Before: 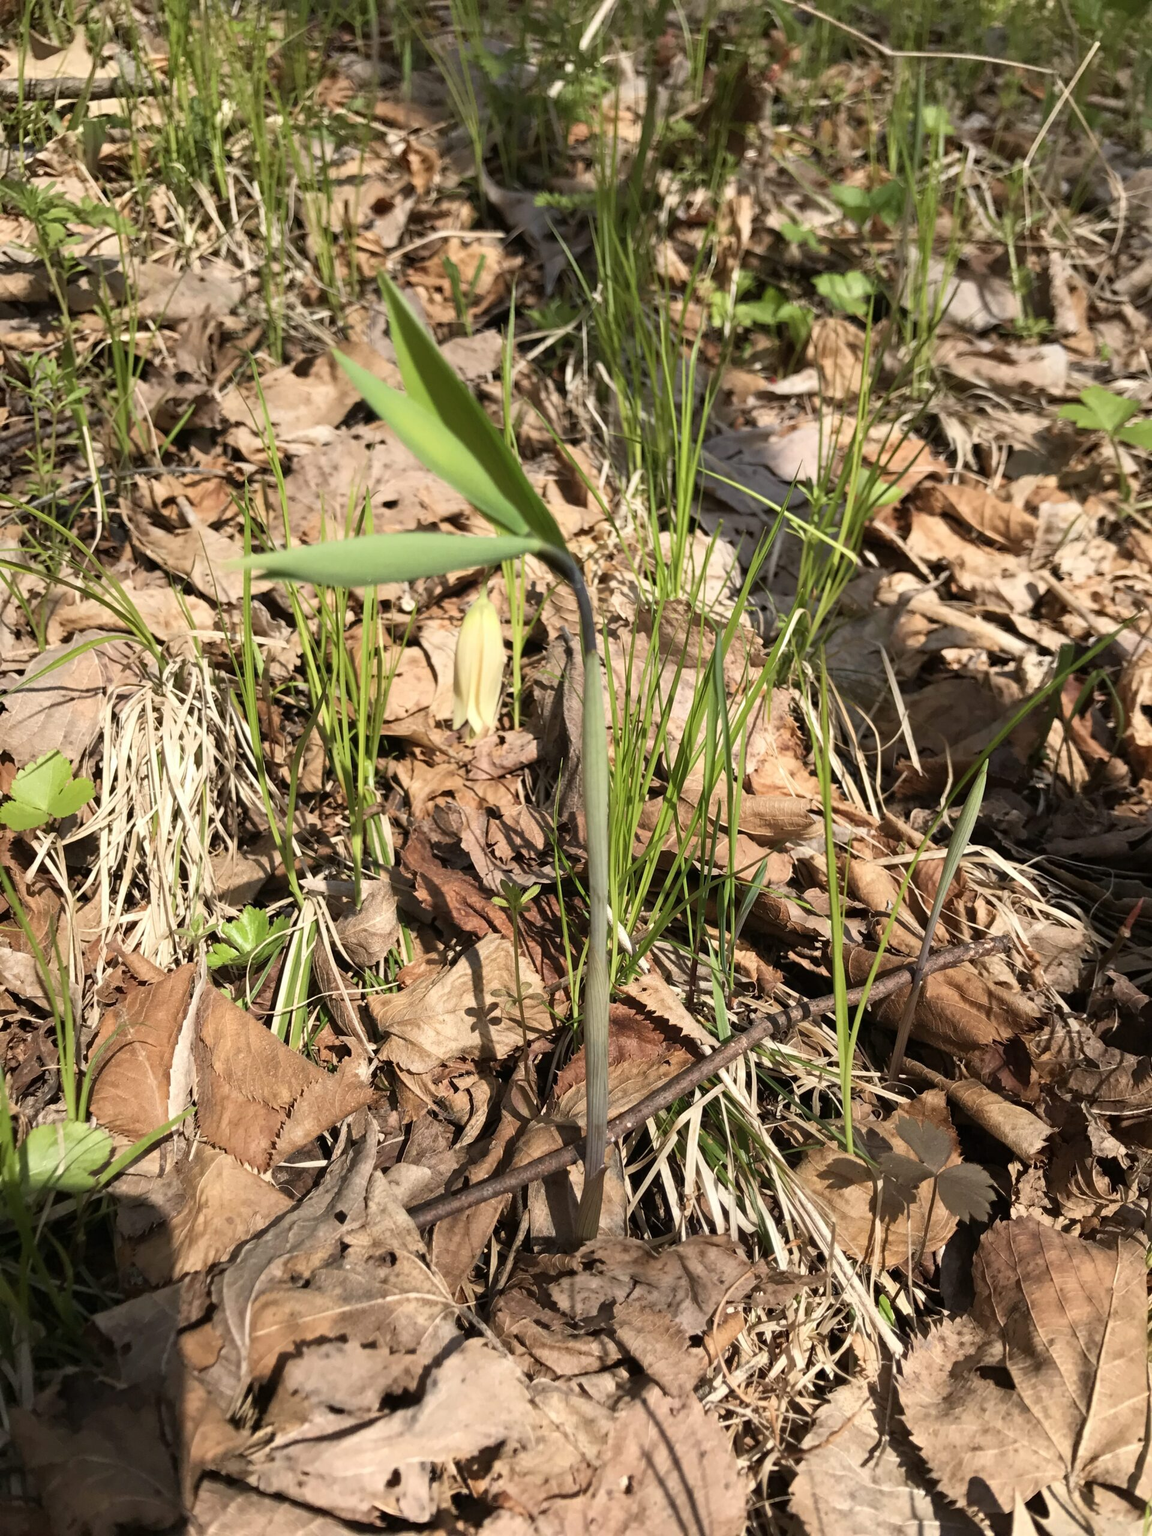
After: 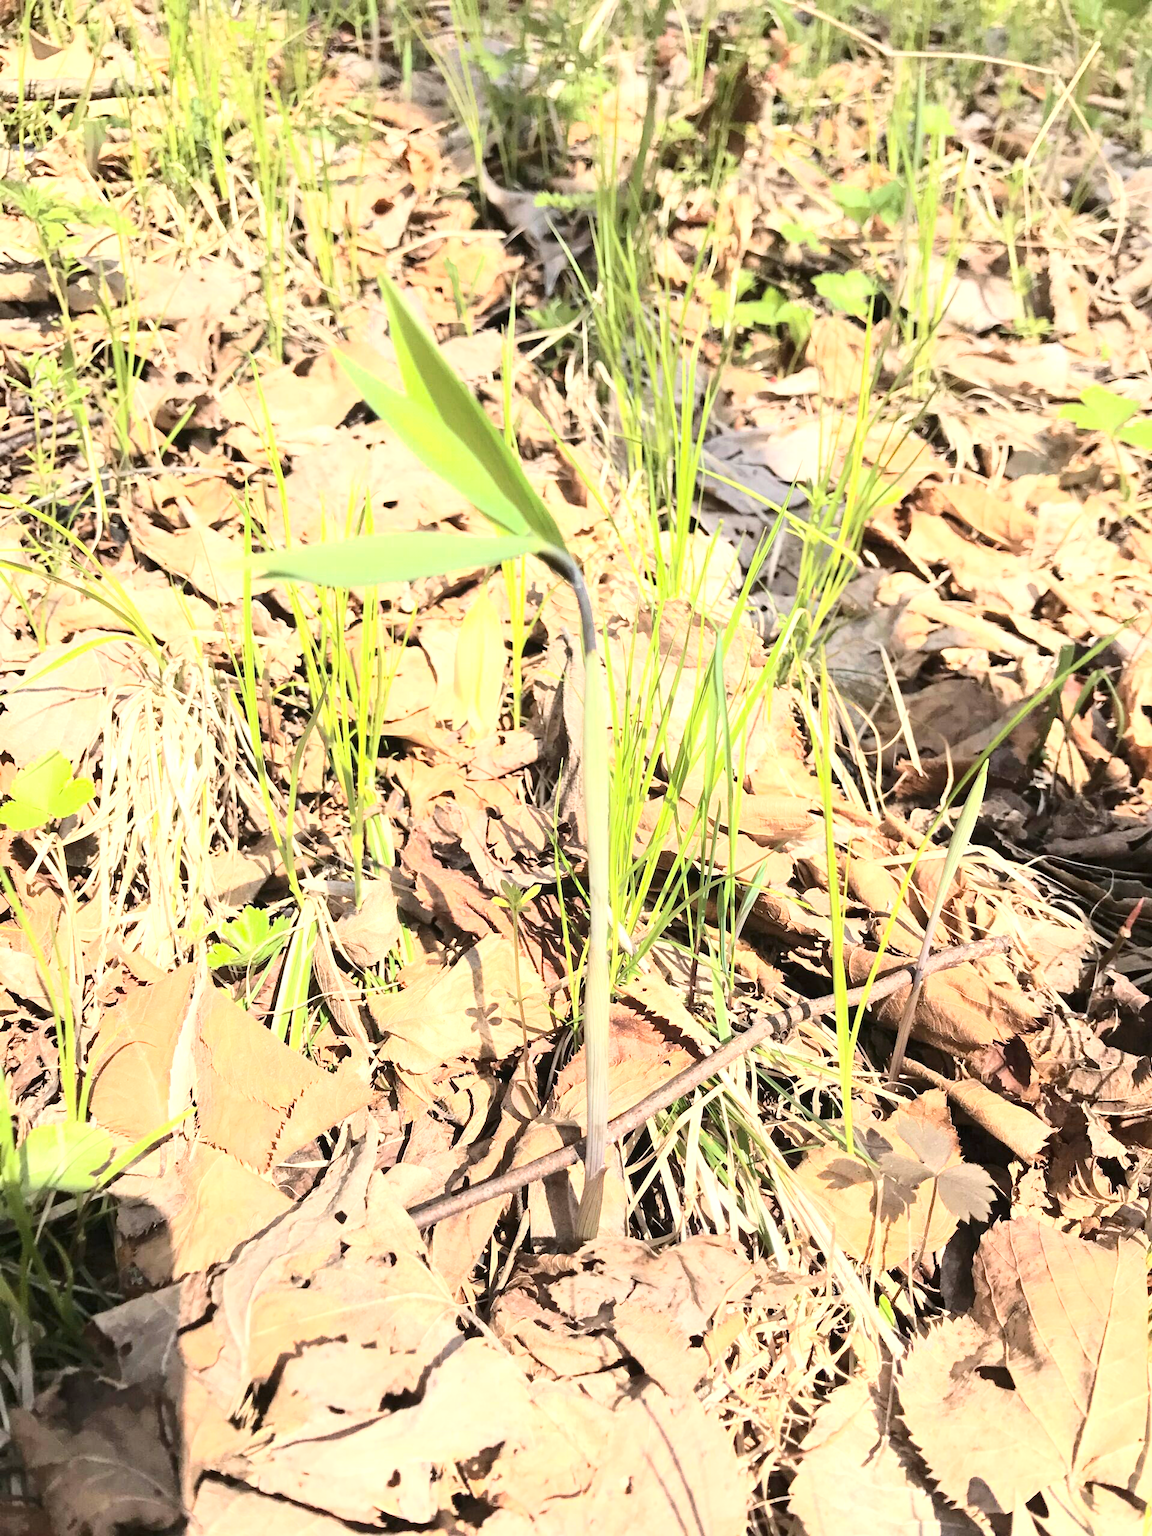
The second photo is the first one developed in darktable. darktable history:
tone curve: curves: ch0 [(0, 0) (0.003, 0.003) (0.011, 0.013) (0.025, 0.029) (0.044, 0.052) (0.069, 0.082) (0.1, 0.118) (0.136, 0.161) (0.177, 0.21) (0.224, 0.27) (0.277, 0.38) (0.335, 0.49) (0.399, 0.594) (0.468, 0.692) (0.543, 0.794) (0.623, 0.857) (0.709, 0.919) (0.801, 0.955) (0.898, 0.978) (1, 1)], color space Lab, independent channels, preserve colors none
exposure: black level correction 0, exposure 1.199 EV, compensate highlight preservation false
